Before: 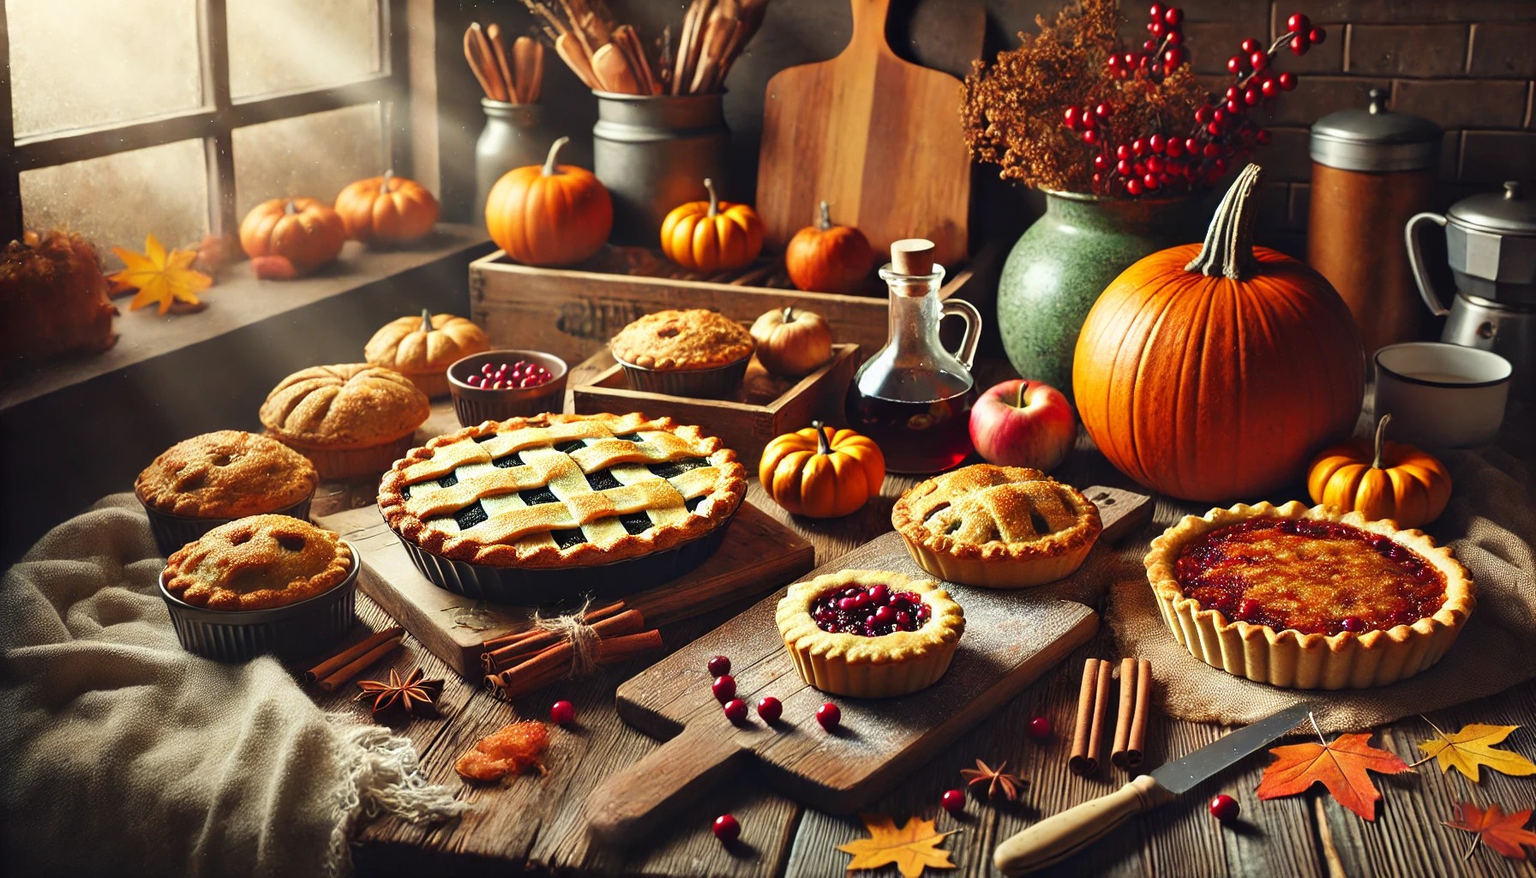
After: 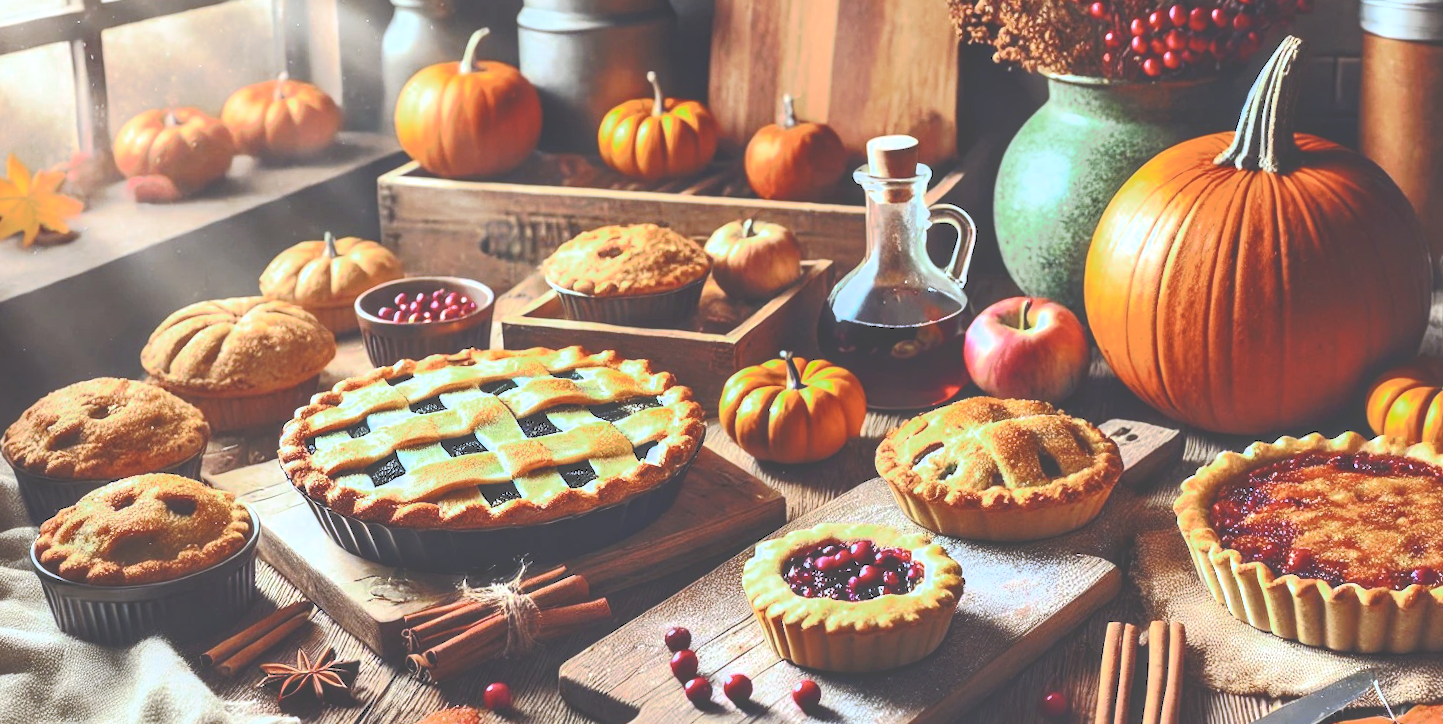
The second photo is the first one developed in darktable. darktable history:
tone curve: curves: ch0 [(0, 0) (0.003, 0.277) (0.011, 0.277) (0.025, 0.279) (0.044, 0.282) (0.069, 0.286) (0.1, 0.289) (0.136, 0.294) (0.177, 0.318) (0.224, 0.345) (0.277, 0.379) (0.335, 0.425) (0.399, 0.481) (0.468, 0.542) (0.543, 0.594) (0.623, 0.662) (0.709, 0.731) (0.801, 0.792) (0.898, 0.851) (1, 1)], preserve colors none
local contrast: on, module defaults
crop: left 7.856%, top 11.836%, right 10.12%, bottom 15.387%
contrast brightness saturation: contrast 0.43, brightness 0.56, saturation -0.19
rotate and perspective: rotation -1.32°, lens shift (horizontal) -0.031, crop left 0.015, crop right 0.985, crop top 0.047, crop bottom 0.982
levels: levels [0.016, 0.5, 0.996]
white balance: red 0.948, green 1.02, blue 1.176
color zones: curves: ch0 [(0, 0.425) (0.143, 0.422) (0.286, 0.42) (0.429, 0.419) (0.571, 0.419) (0.714, 0.42) (0.857, 0.422) (1, 0.425)]; ch1 [(0, 0.666) (0.143, 0.669) (0.286, 0.671) (0.429, 0.67) (0.571, 0.67) (0.714, 0.67) (0.857, 0.67) (1, 0.666)]
